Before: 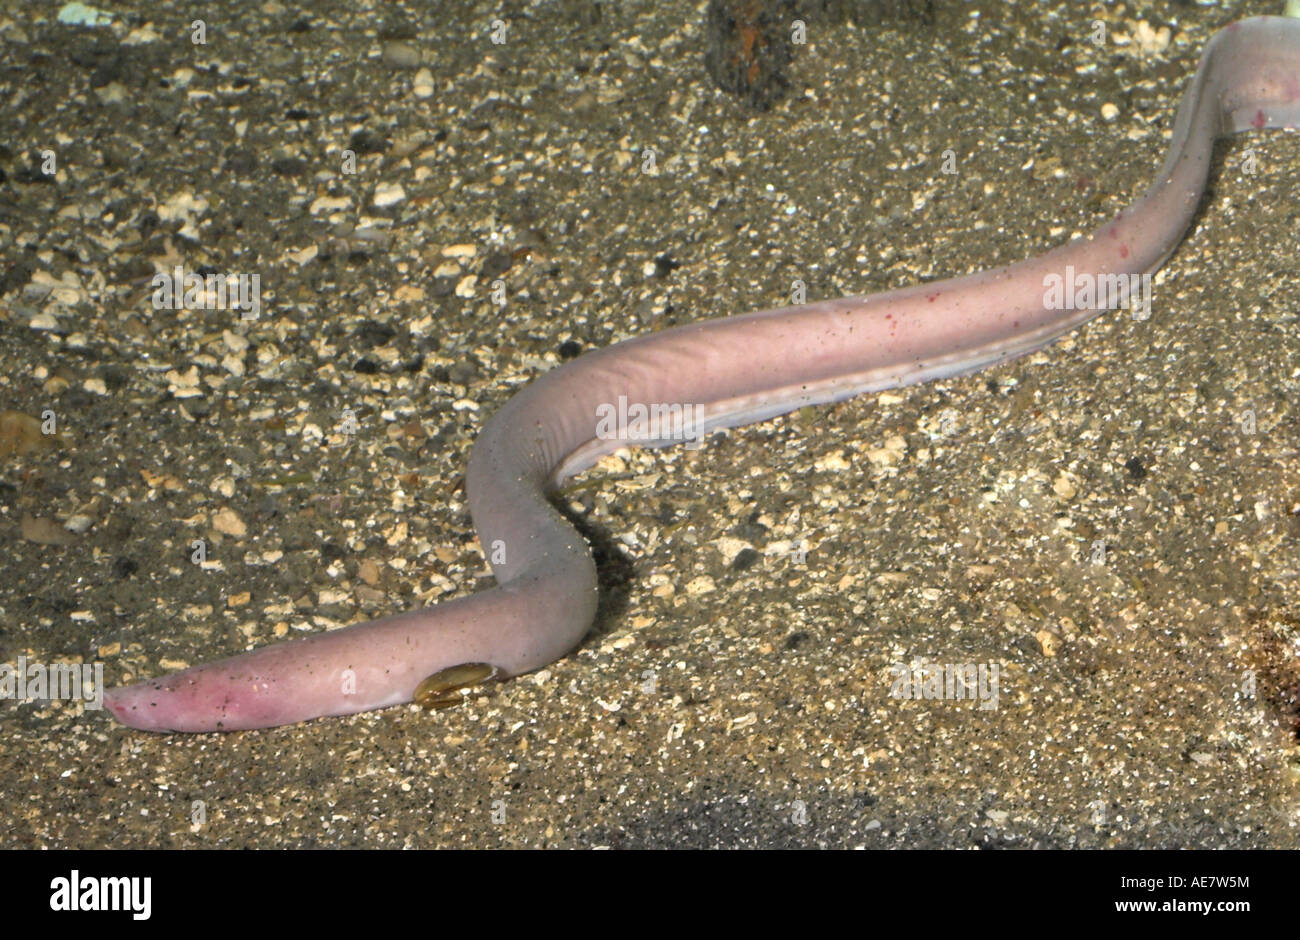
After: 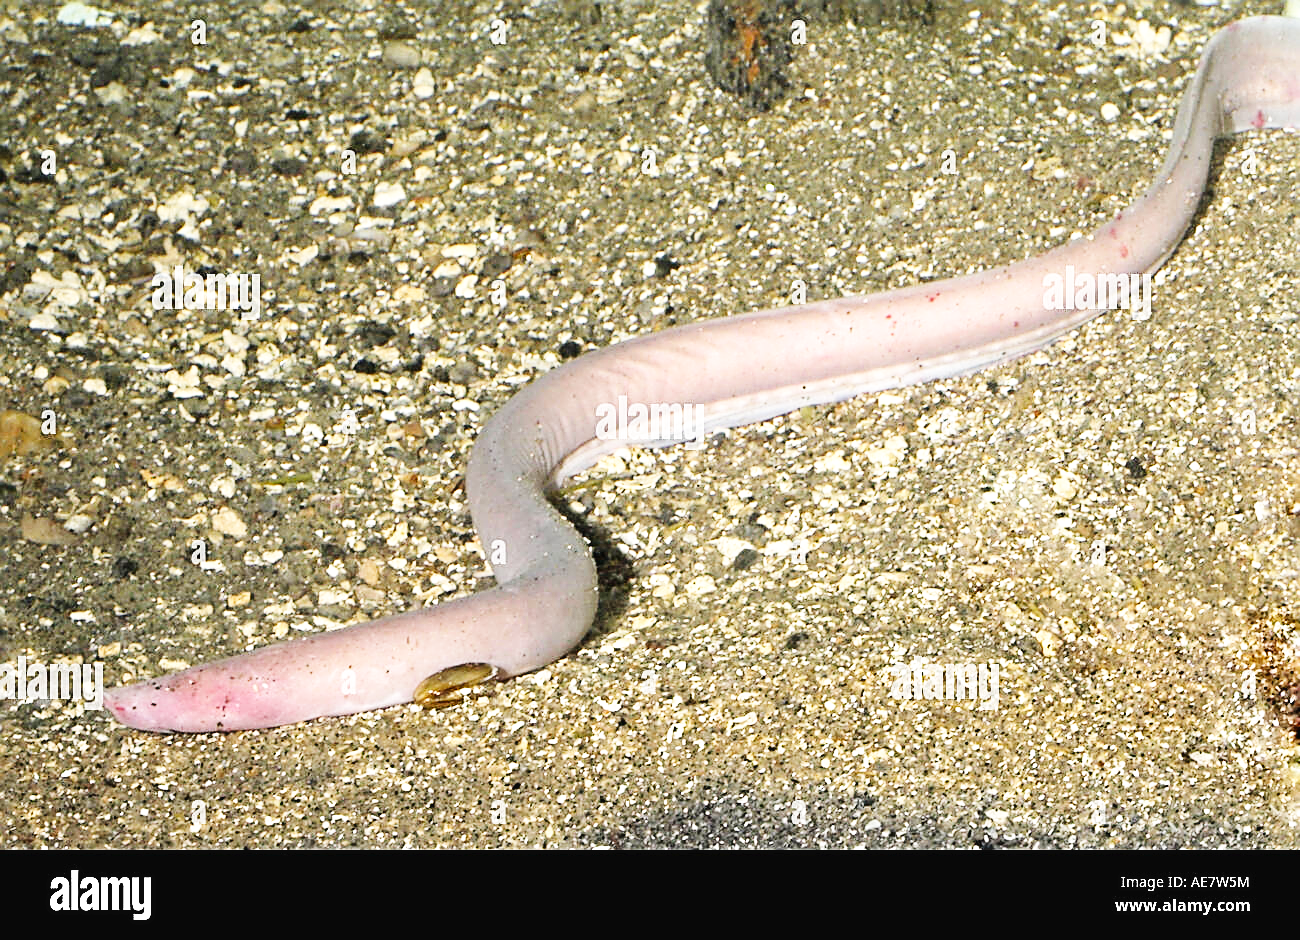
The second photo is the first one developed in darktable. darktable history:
sharpen: amount 0.983
base curve: curves: ch0 [(0, 0.003) (0.001, 0.002) (0.006, 0.004) (0.02, 0.022) (0.048, 0.086) (0.094, 0.234) (0.162, 0.431) (0.258, 0.629) (0.385, 0.8) (0.548, 0.918) (0.751, 0.988) (1, 1)], preserve colors none
